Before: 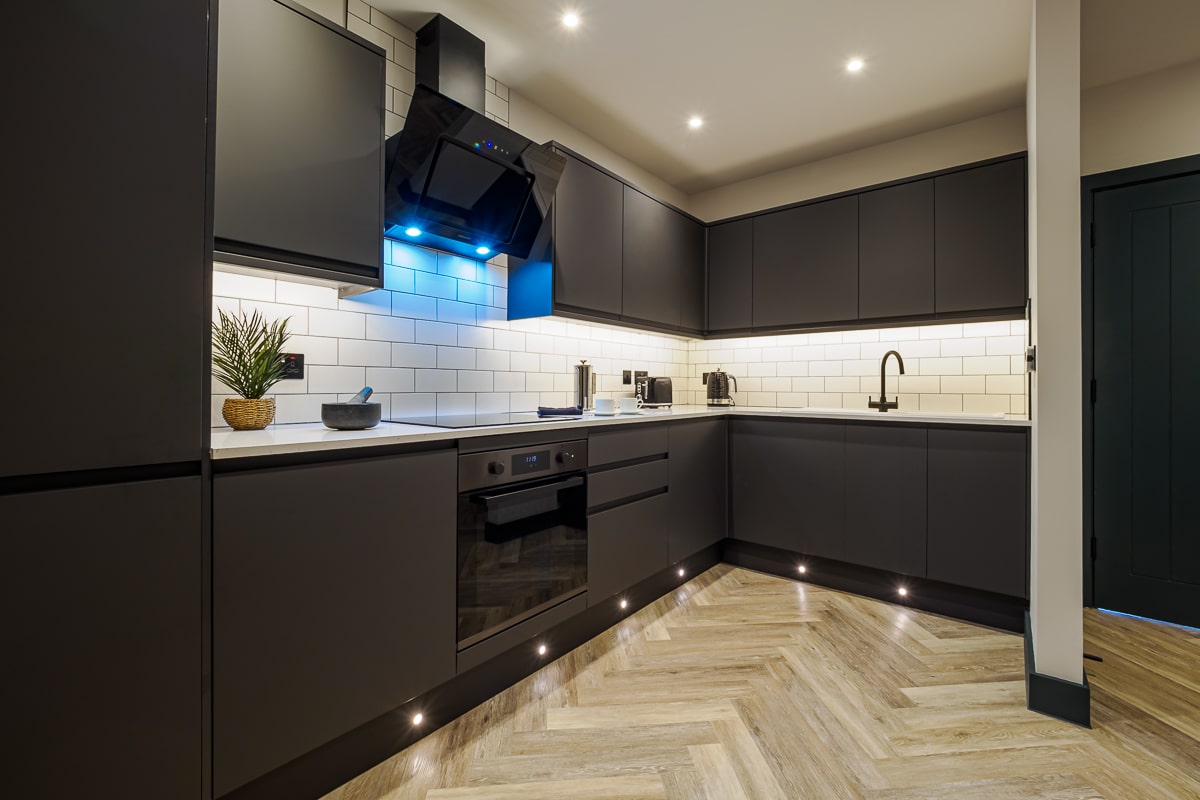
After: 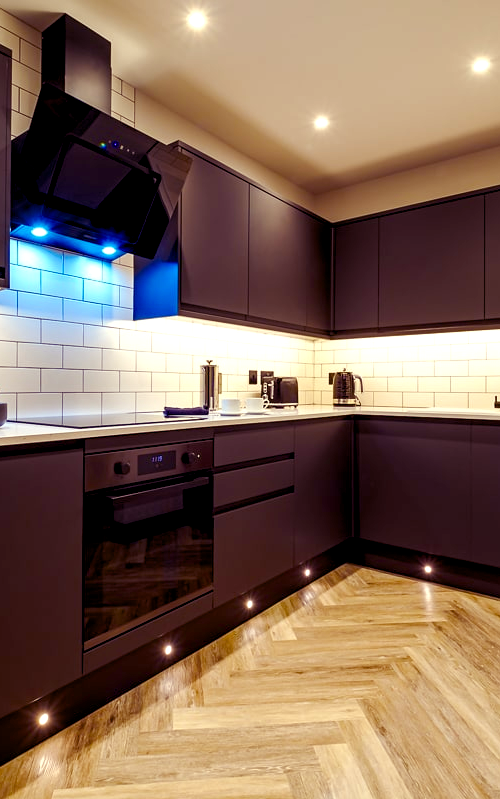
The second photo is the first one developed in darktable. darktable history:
color balance rgb: shadows lift › luminance -21.66%, shadows lift › chroma 8.98%, shadows lift › hue 283.37°, power › chroma 1.55%, power › hue 25.59°, highlights gain › luminance 6.08%, highlights gain › chroma 2.55%, highlights gain › hue 90°, global offset › luminance -0.87%, perceptual saturation grading › global saturation 27.49%, perceptual saturation grading › highlights -28.39%, perceptual saturation grading › mid-tones 15.22%, perceptual saturation grading › shadows 33.98%, perceptual brilliance grading › highlights 10%, perceptual brilliance grading › mid-tones 5%
crop: left 31.229%, right 27.105%
